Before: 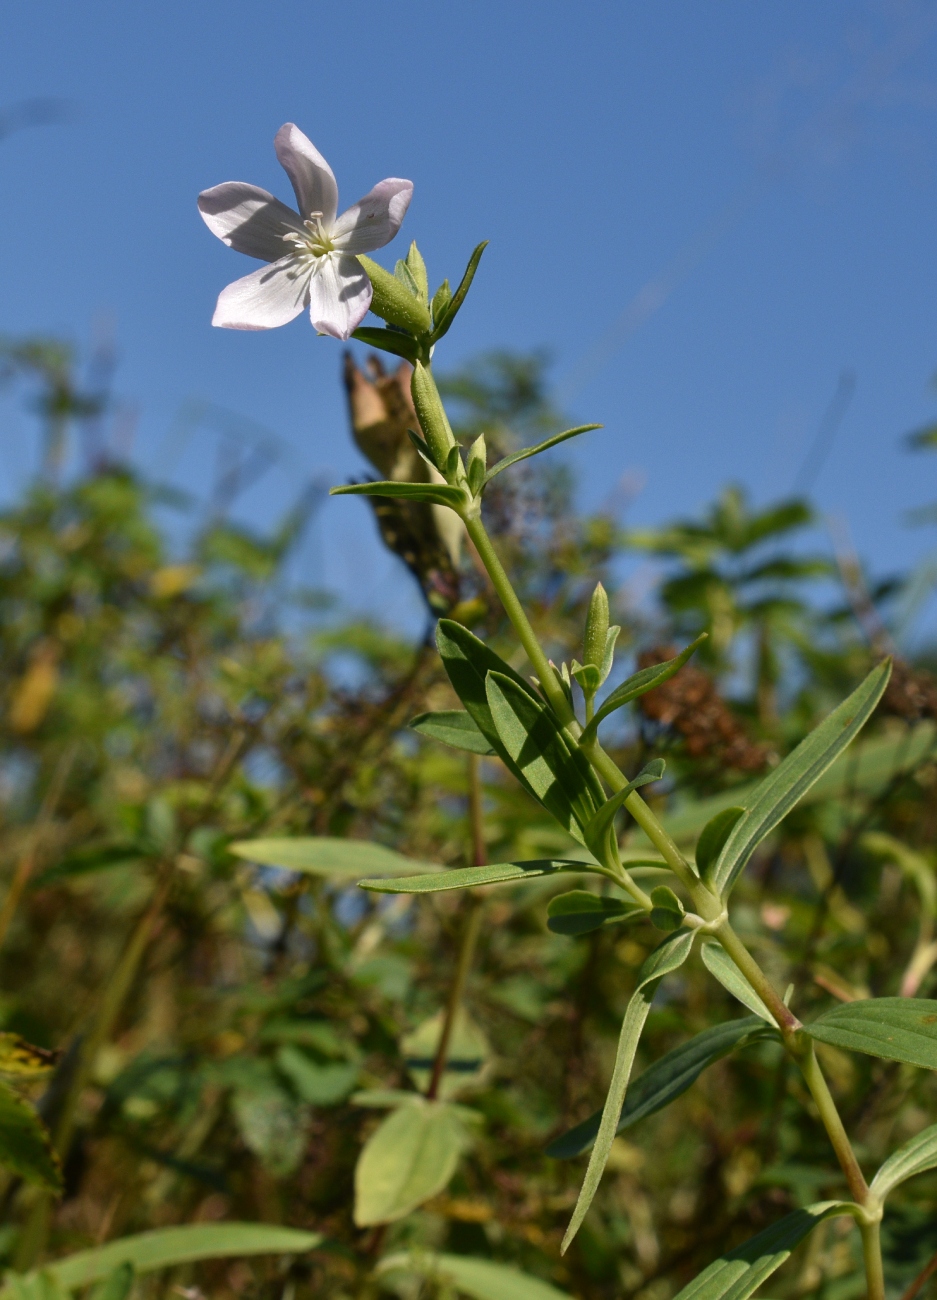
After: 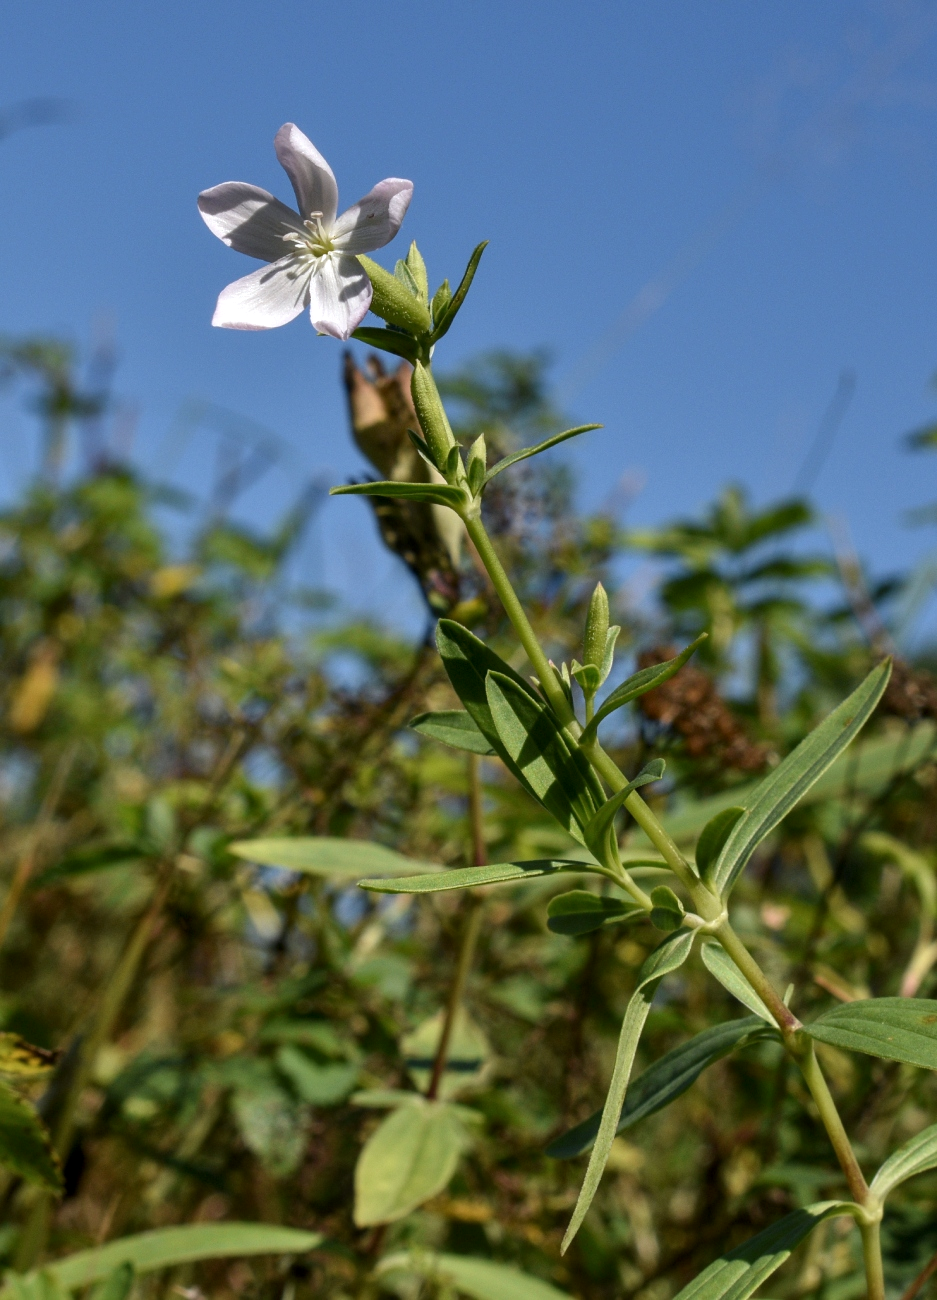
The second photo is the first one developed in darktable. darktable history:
local contrast: on, module defaults
shadows and highlights: shadows 37.27, highlights -28.18, soften with gaussian
white balance: red 0.986, blue 1.01
